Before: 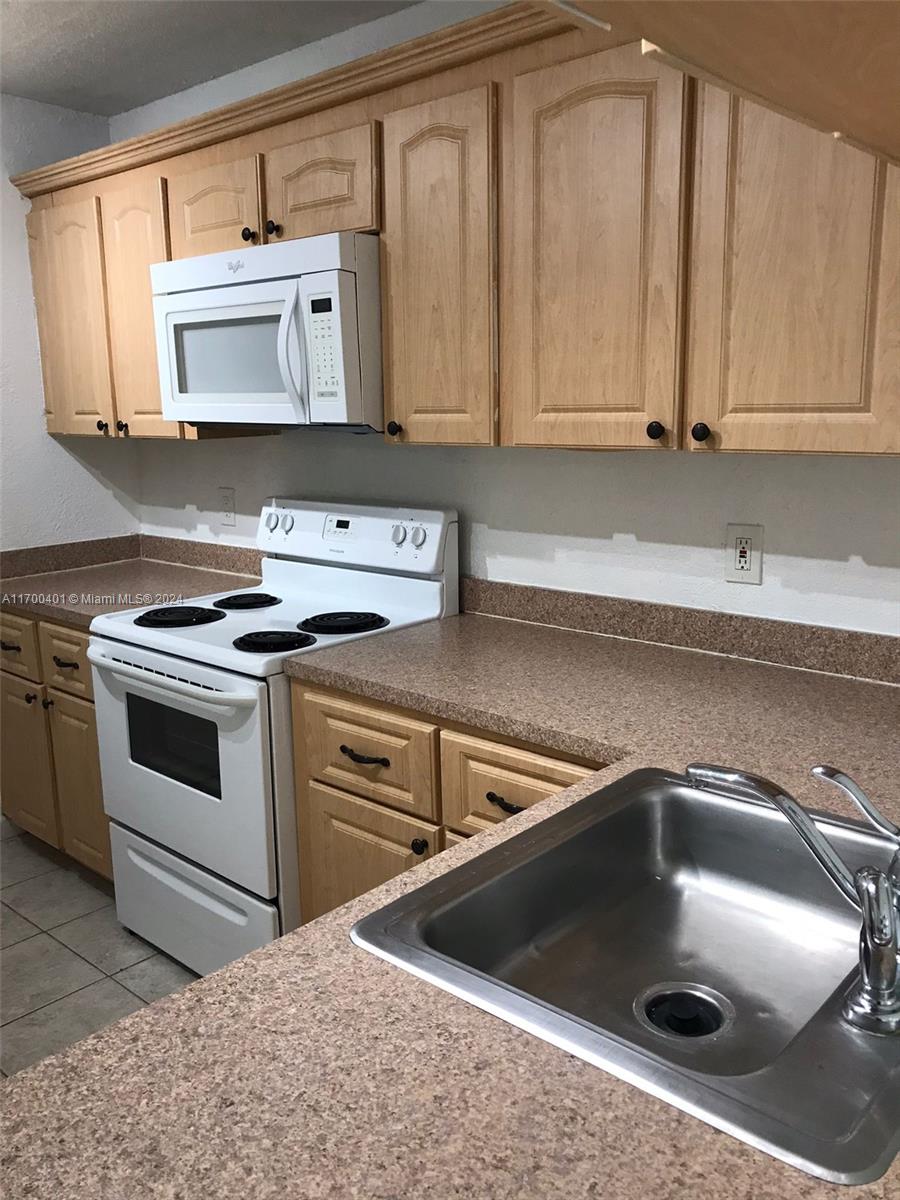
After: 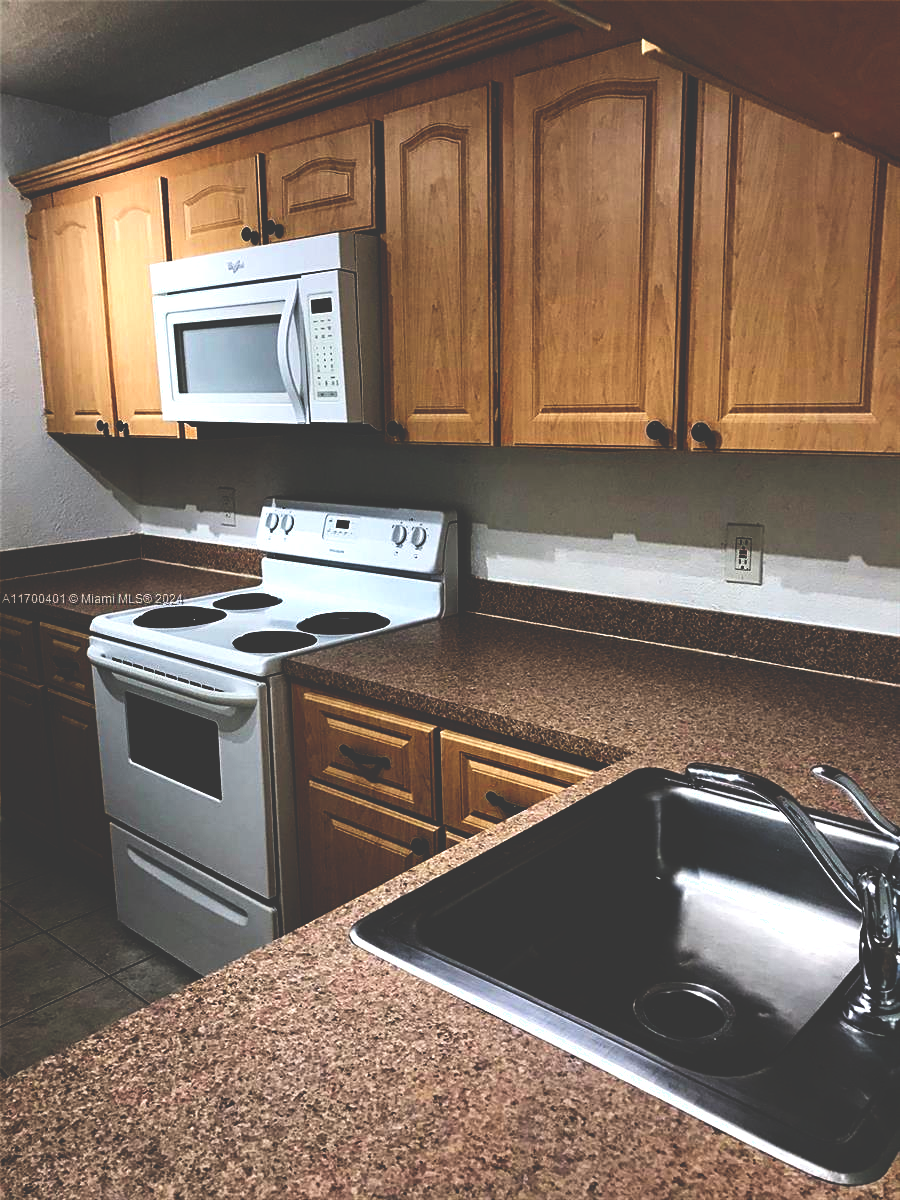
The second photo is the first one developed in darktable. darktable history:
sharpen: amount 0.2
base curve: curves: ch0 [(0, 0.036) (0.083, 0.04) (0.804, 1)], preserve colors none
